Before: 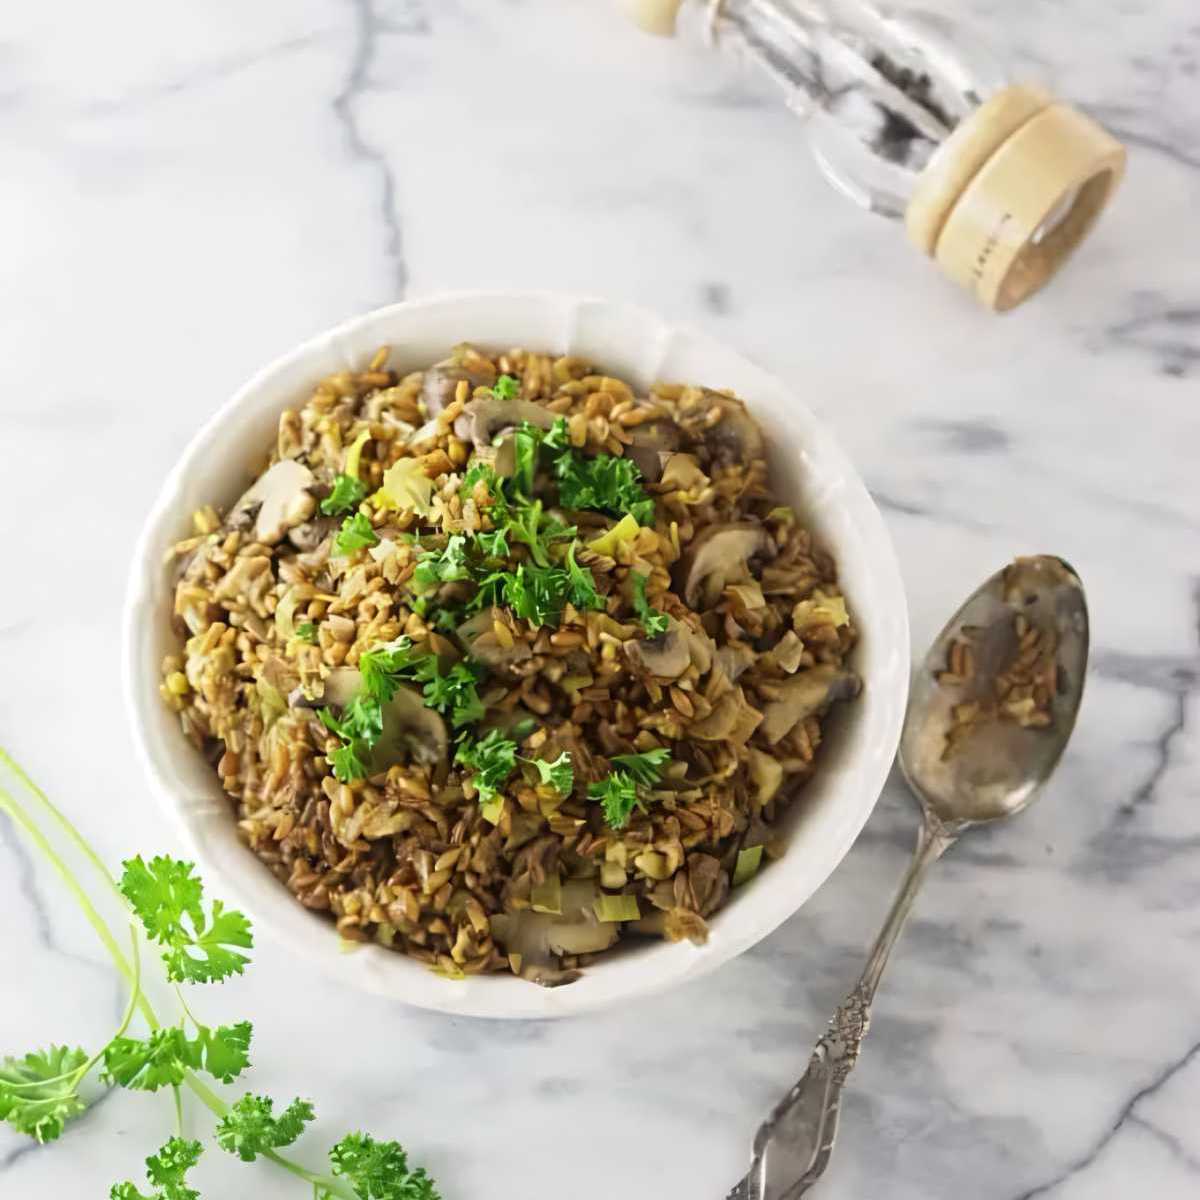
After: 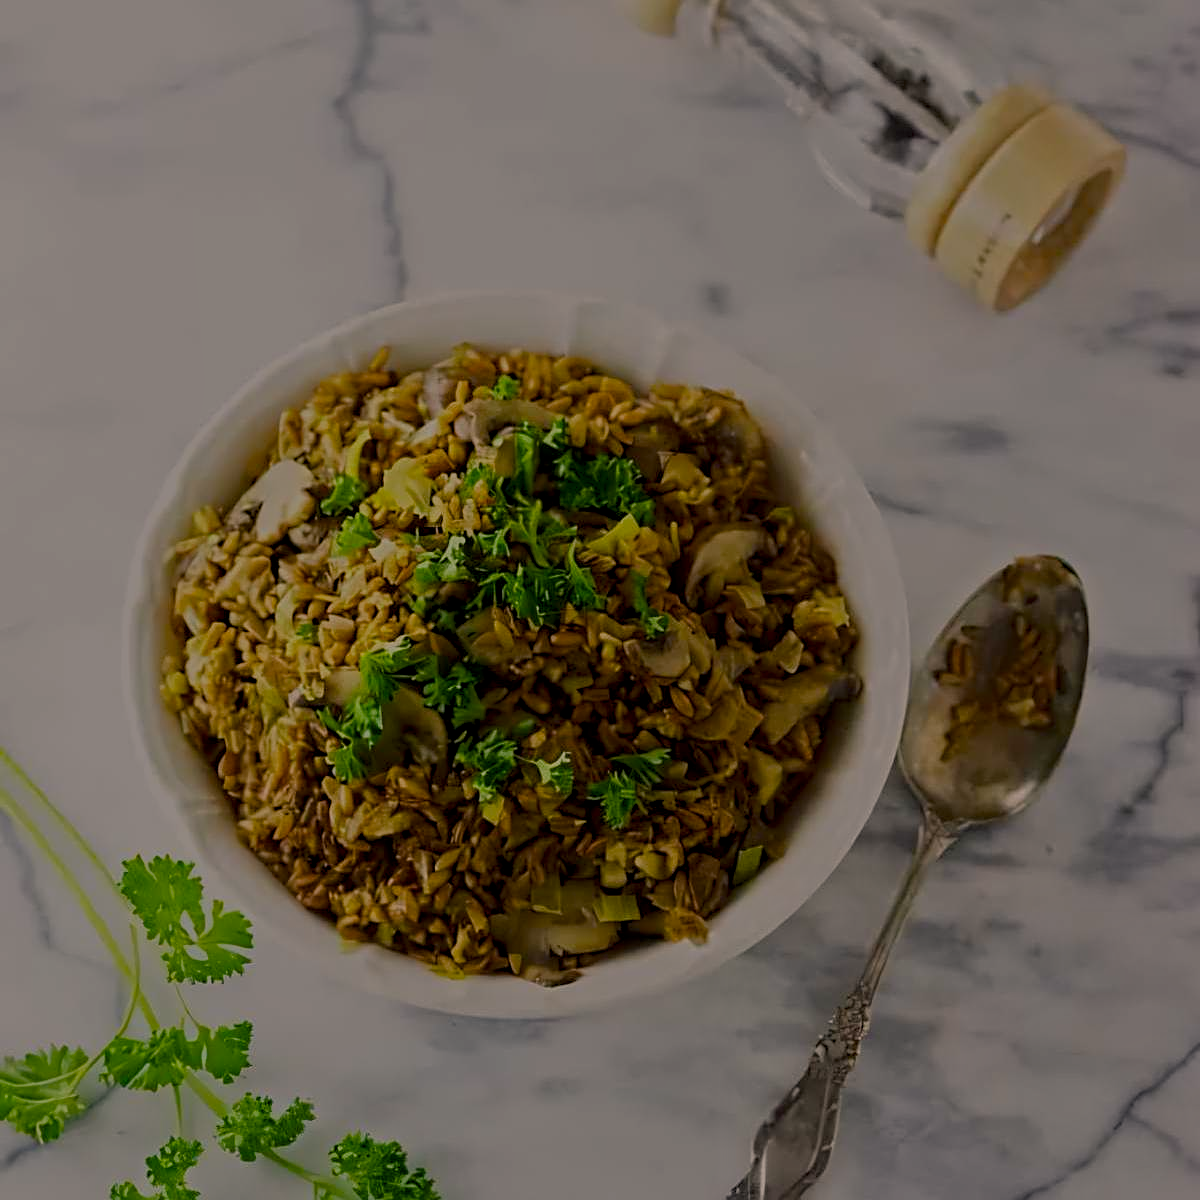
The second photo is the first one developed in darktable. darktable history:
local contrast: on, module defaults
sharpen: radius 1.931
tone equalizer: -8 EV -1.97 EV, -7 EV -1.98 EV, -6 EV -2 EV, -5 EV -1.97 EV, -4 EV -1.97 EV, -3 EV -1.98 EV, -2 EV -1.99 EV, -1 EV -1.62 EV, +0 EV -1.99 EV
color balance rgb: power › hue 329.41°, highlights gain › chroma 3.26%, highlights gain › hue 55.31°, perceptual saturation grading › global saturation 20%, perceptual saturation grading › highlights -25.079%, perceptual saturation grading › shadows 49.672%, contrast -9.579%
